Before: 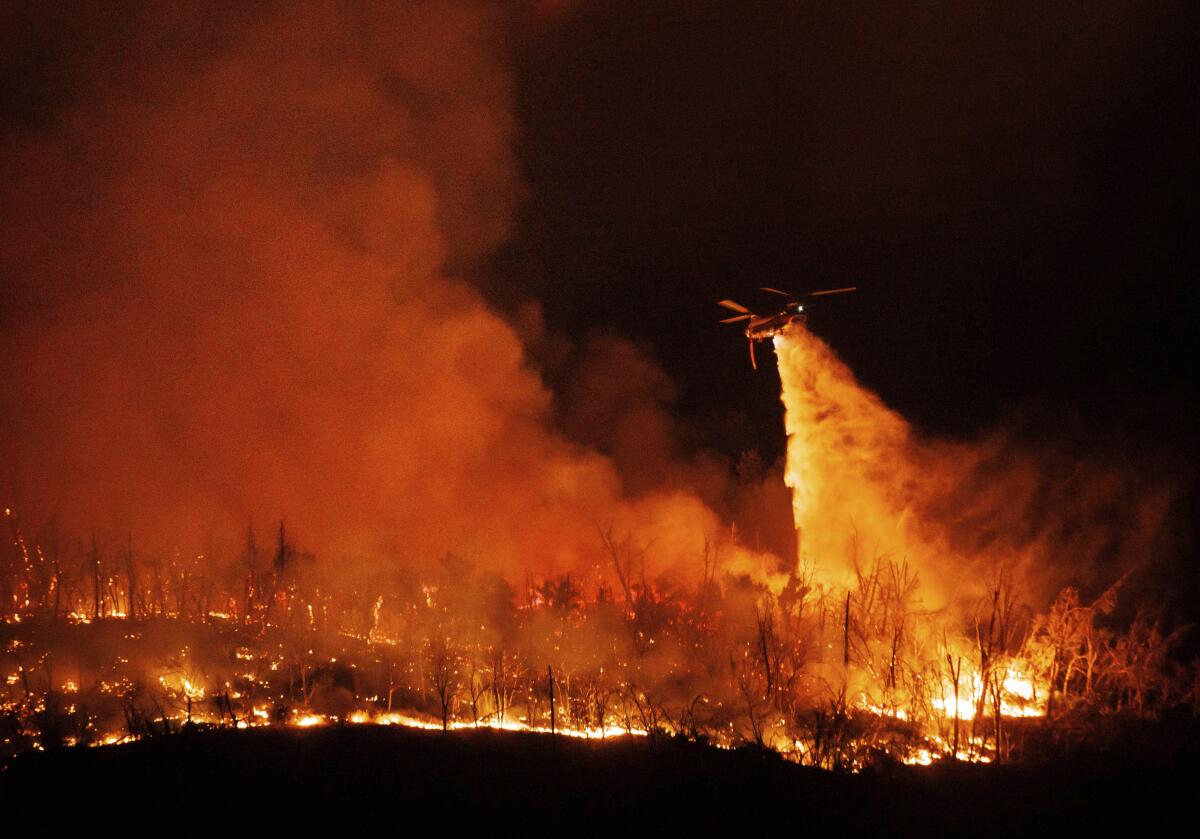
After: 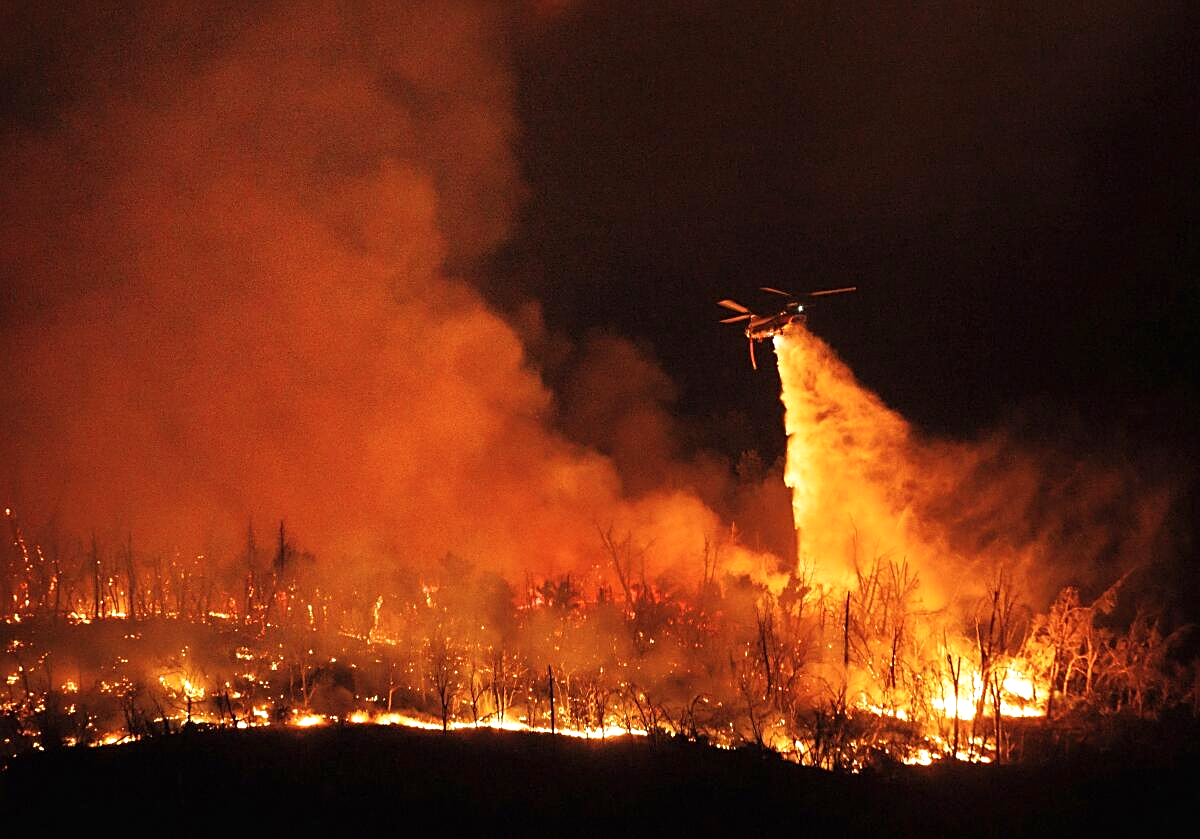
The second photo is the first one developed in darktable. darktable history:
sharpen: on, module defaults
exposure: black level correction 0, exposure 0.5 EV, compensate highlight preservation false
